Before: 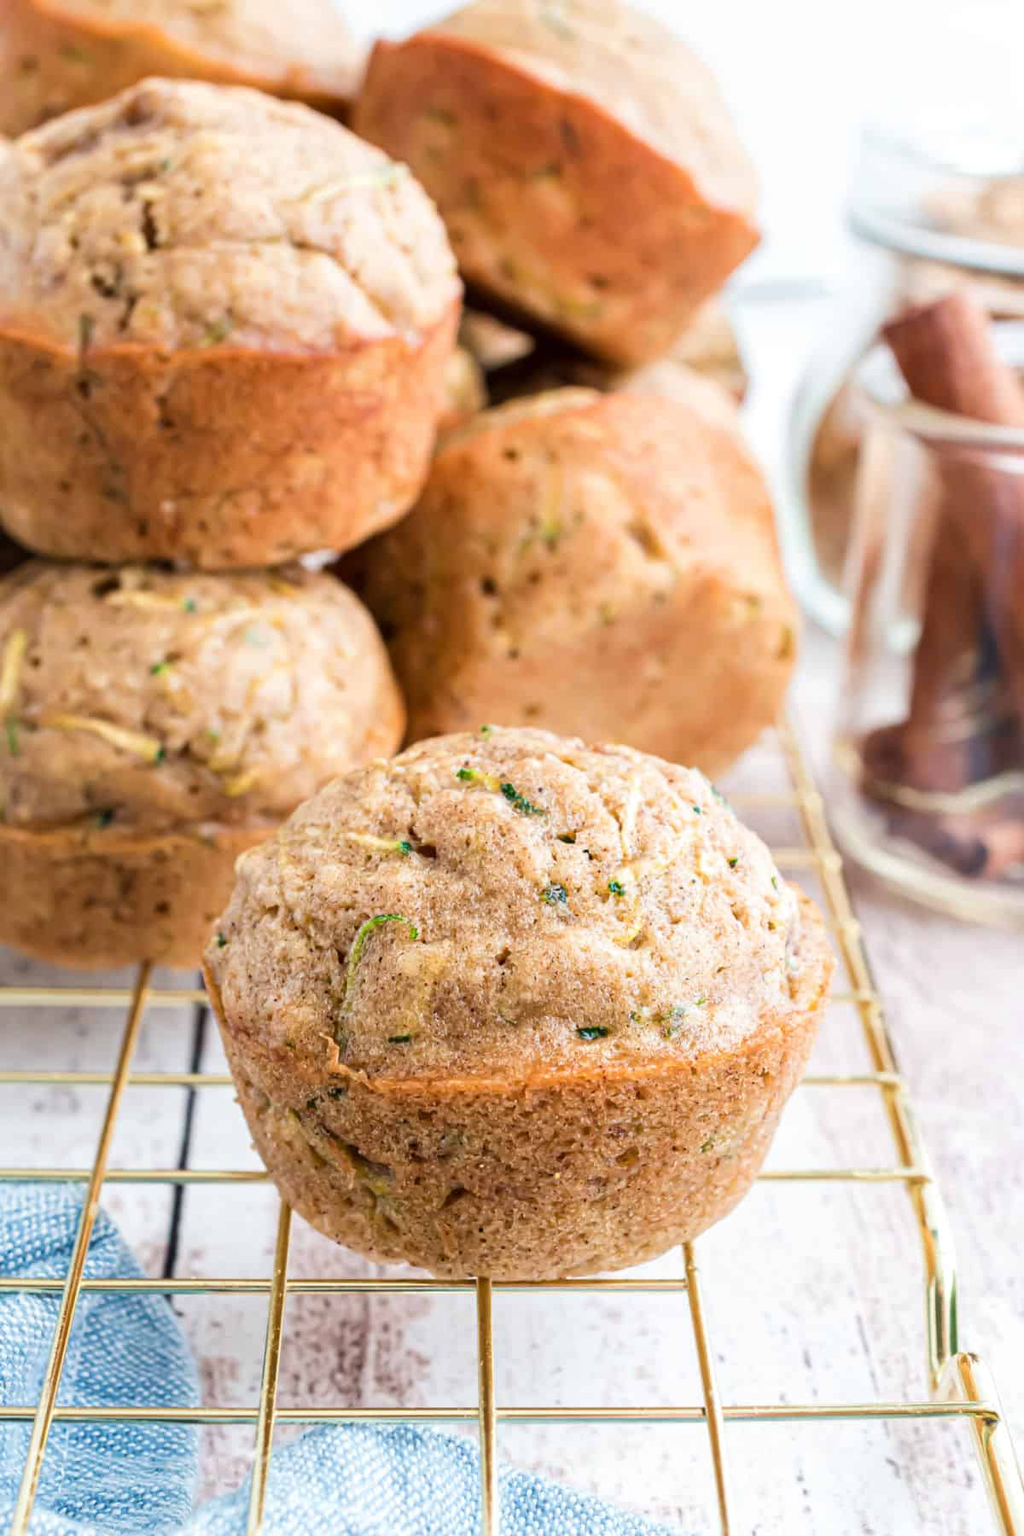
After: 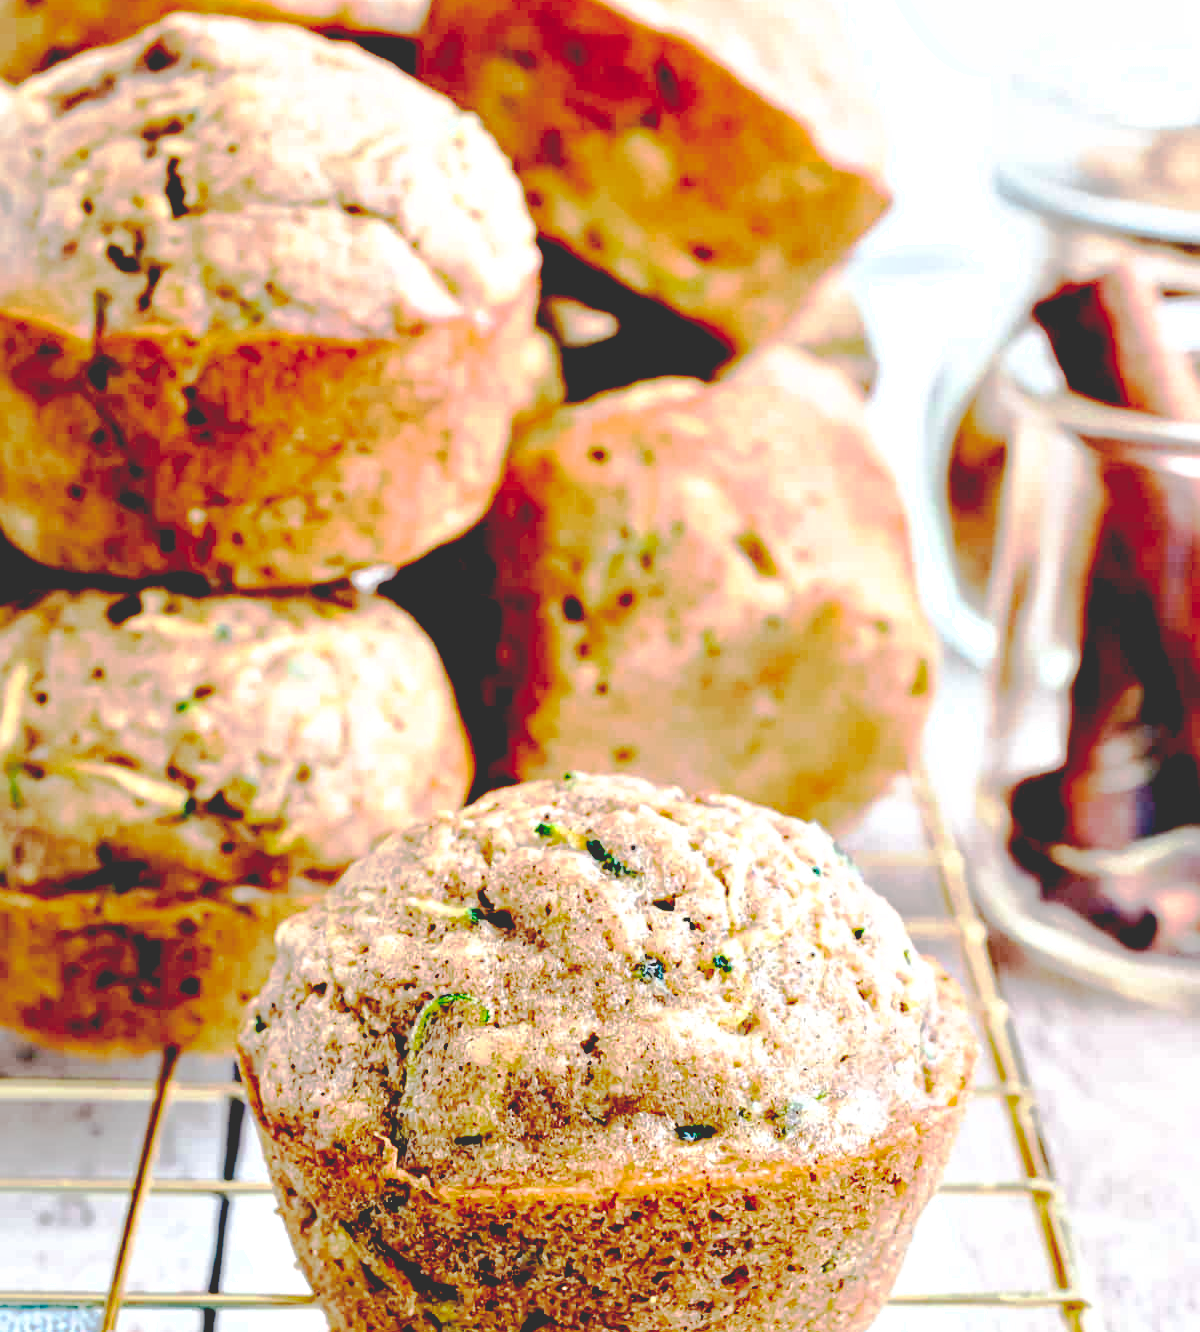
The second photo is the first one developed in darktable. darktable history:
crop: top 4.34%, bottom 21.629%
contrast equalizer: octaves 7, y [[0.6 ×6], [0.55 ×6], [0 ×6], [0 ×6], [0 ×6]]
base curve: curves: ch0 [(0.065, 0.026) (0.236, 0.358) (0.53, 0.546) (0.777, 0.841) (0.924, 0.992)], preserve colors none
